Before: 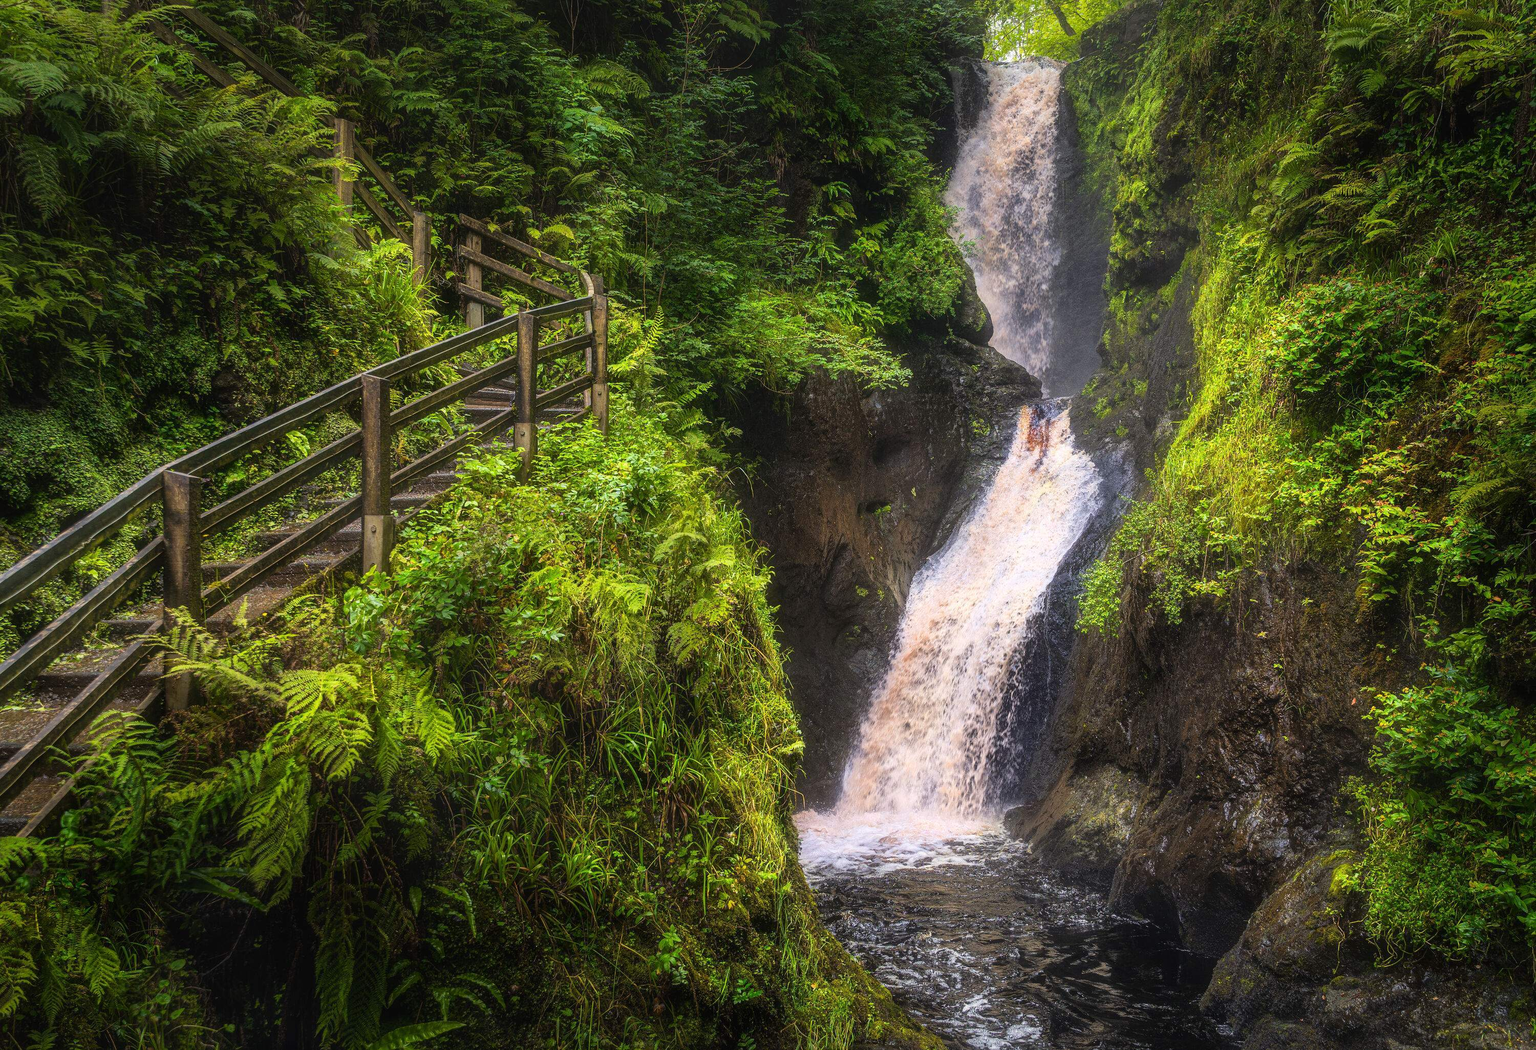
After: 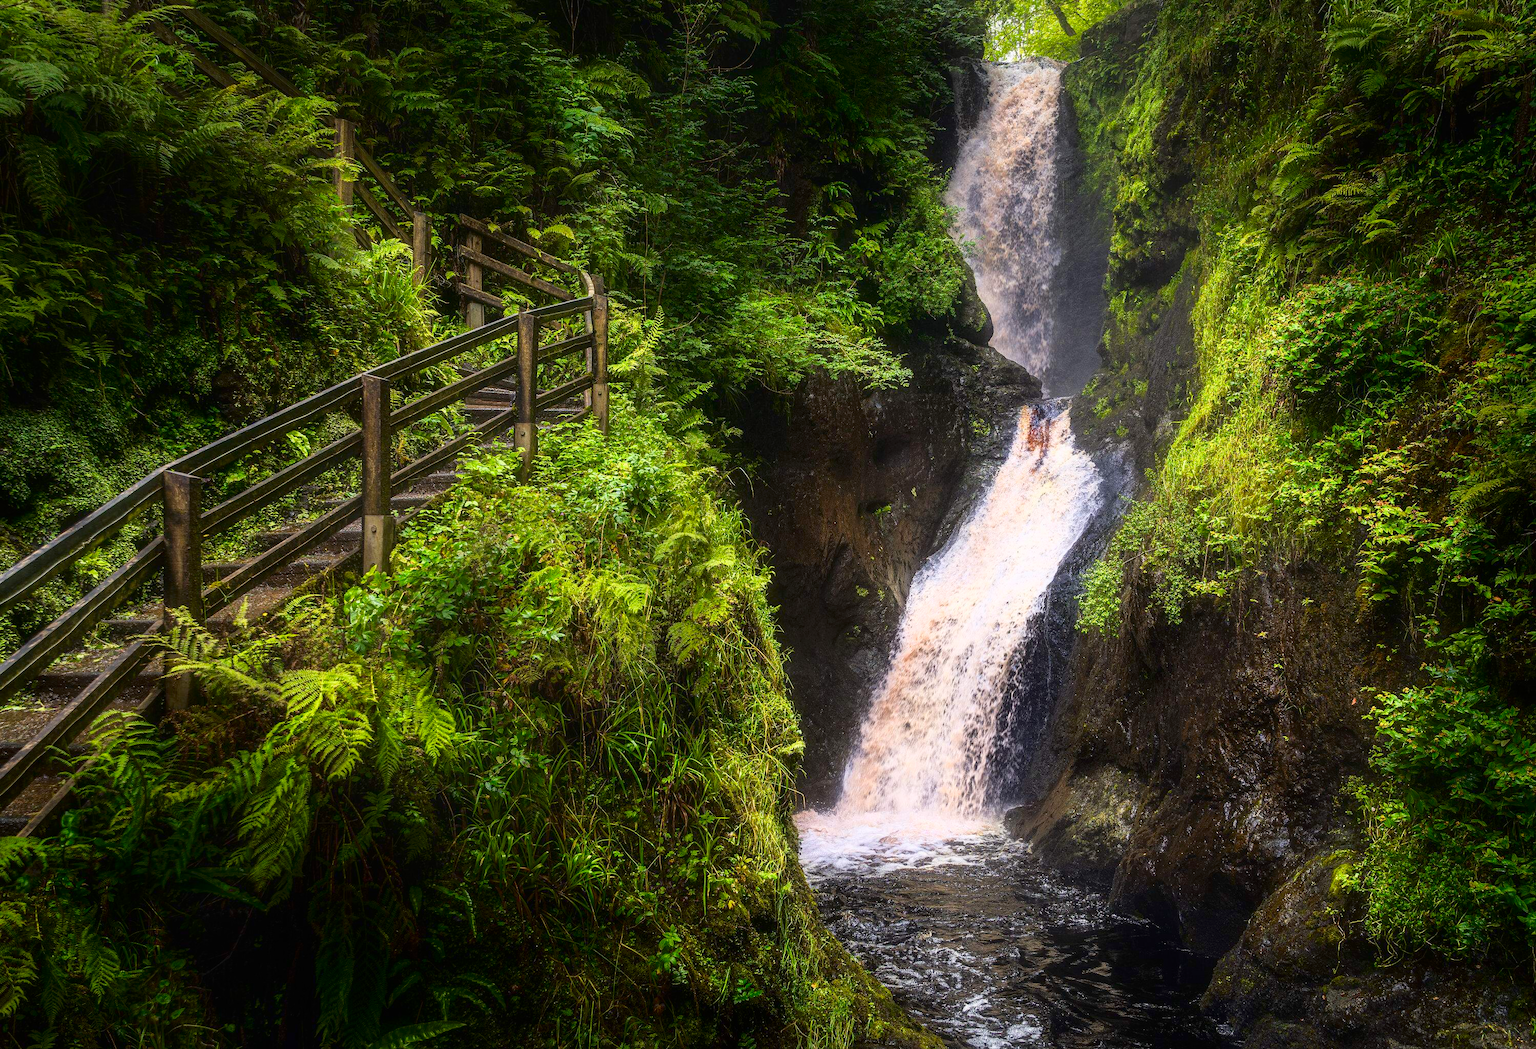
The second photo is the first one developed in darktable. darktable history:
shadows and highlights: shadows -62.32, white point adjustment -5.22, highlights 61.59
contrast brightness saturation: saturation 0.13
